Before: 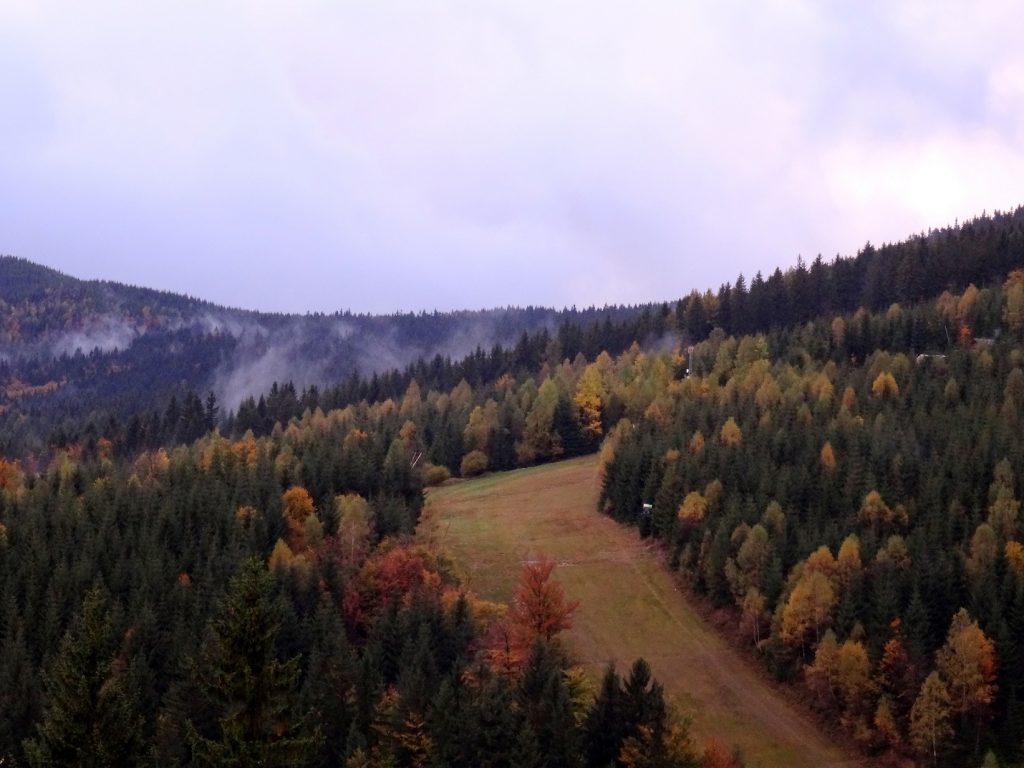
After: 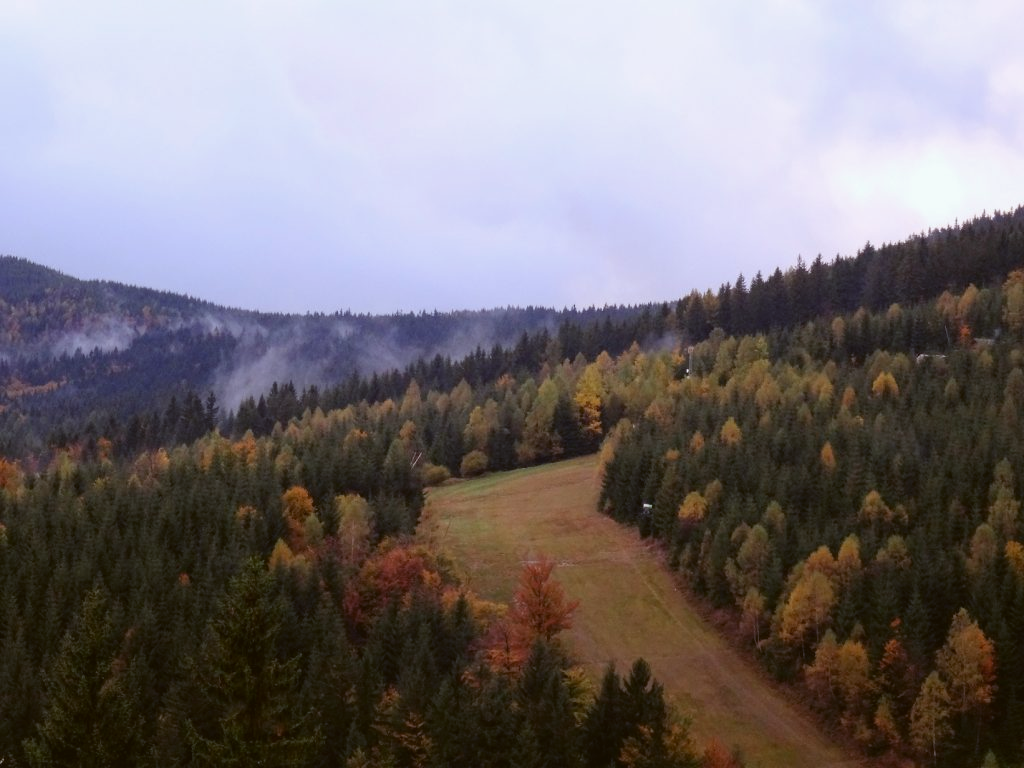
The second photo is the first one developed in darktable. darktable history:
color balance: lift [1.004, 1.002, 1.002, 0.998], gamma [1, 1.007, 1.002, 0.993], gain [1, 0.977, 1.013, 1.023], contrast -3.64%
